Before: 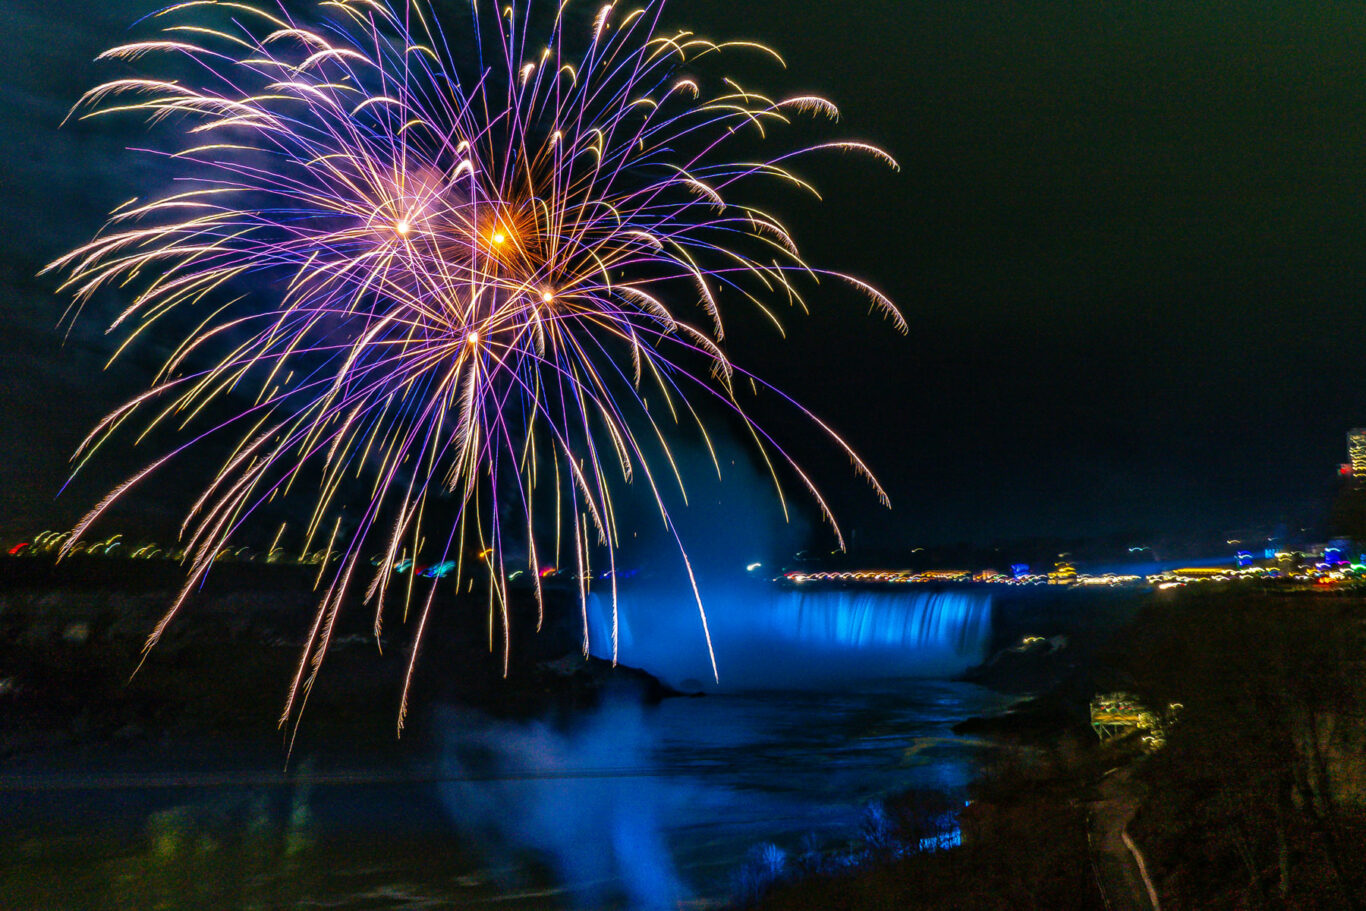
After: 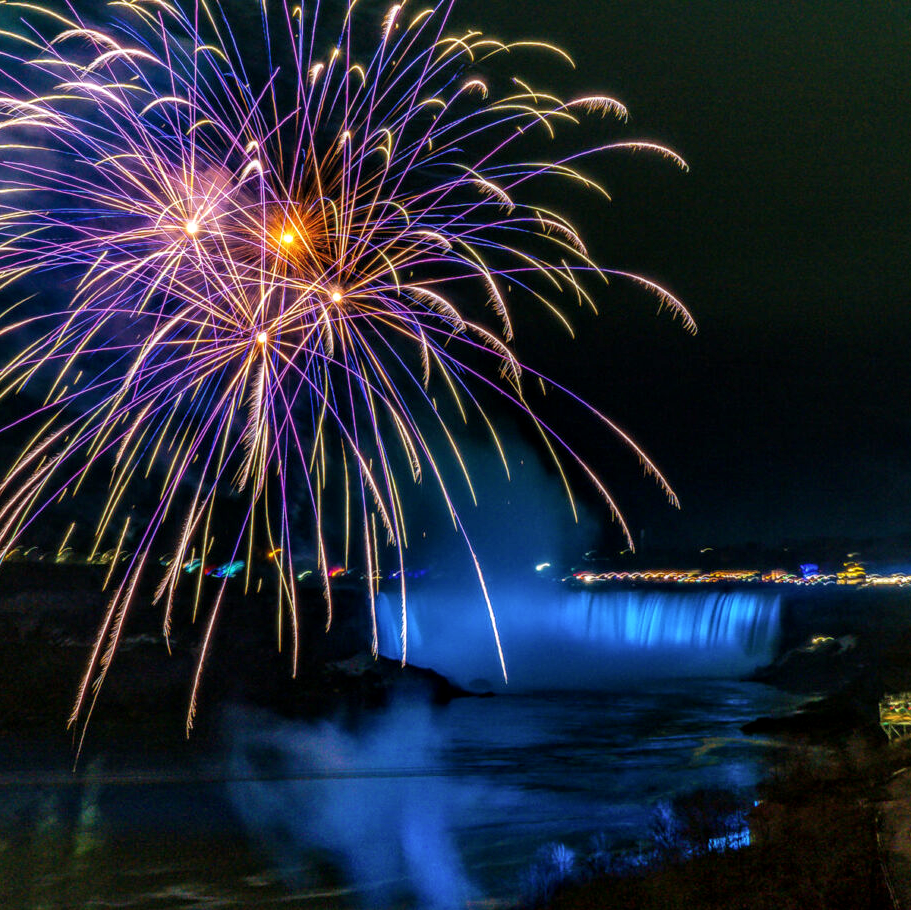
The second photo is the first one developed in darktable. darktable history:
local contrast: detail 130%
crop and rotate: left 15.558%, right 17.713%
